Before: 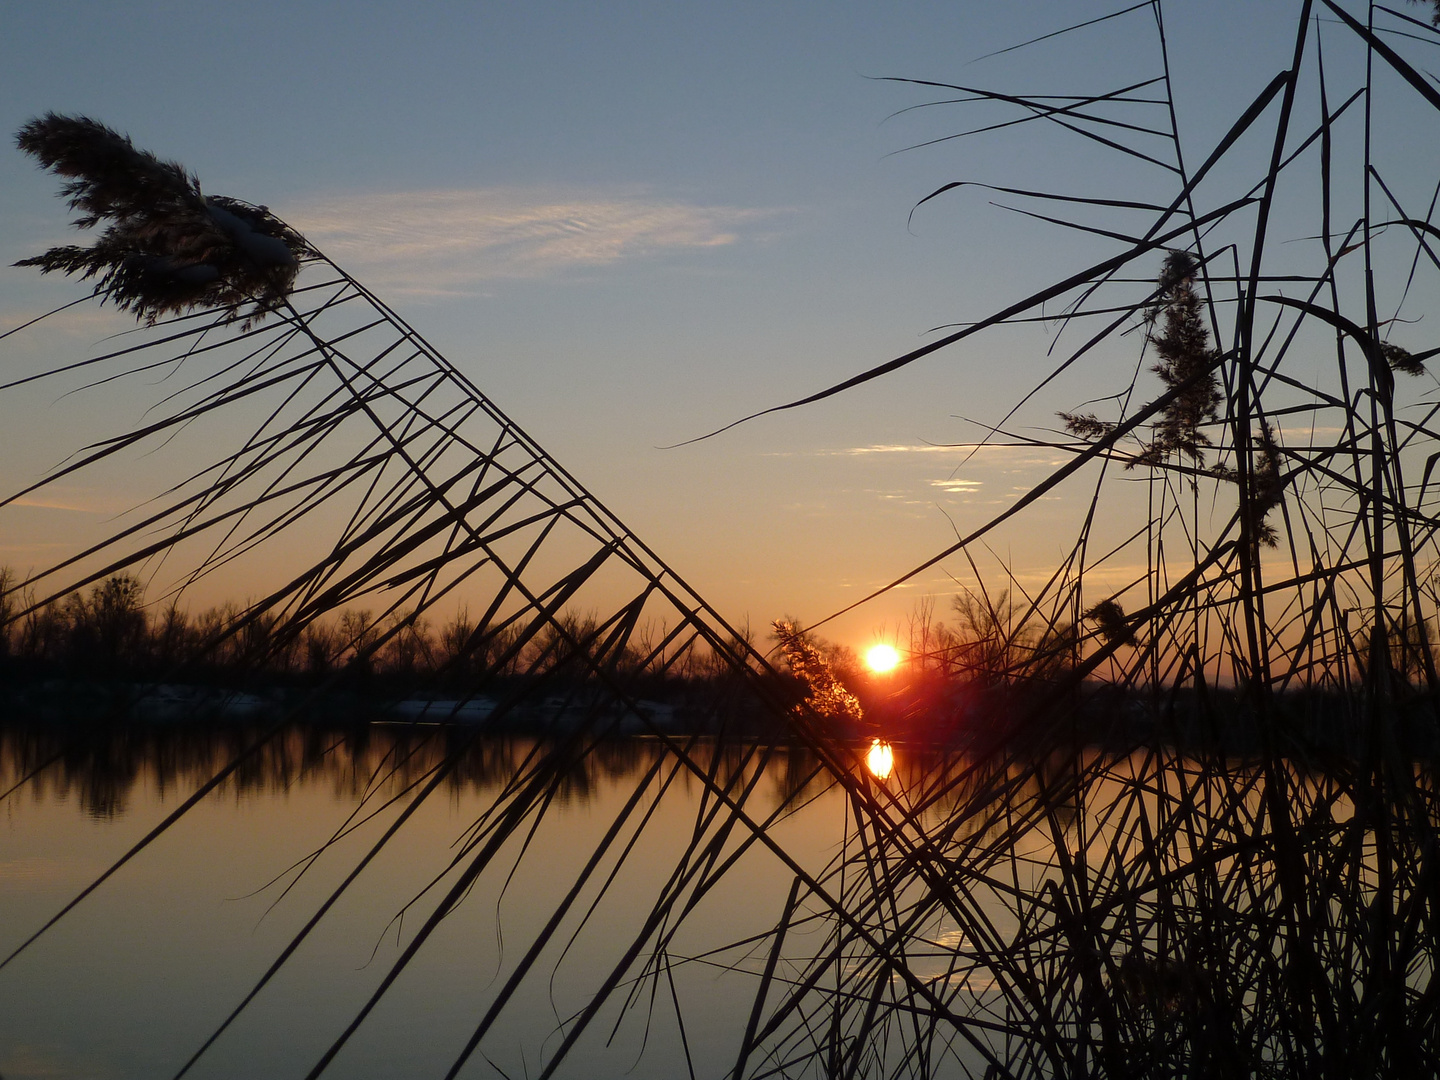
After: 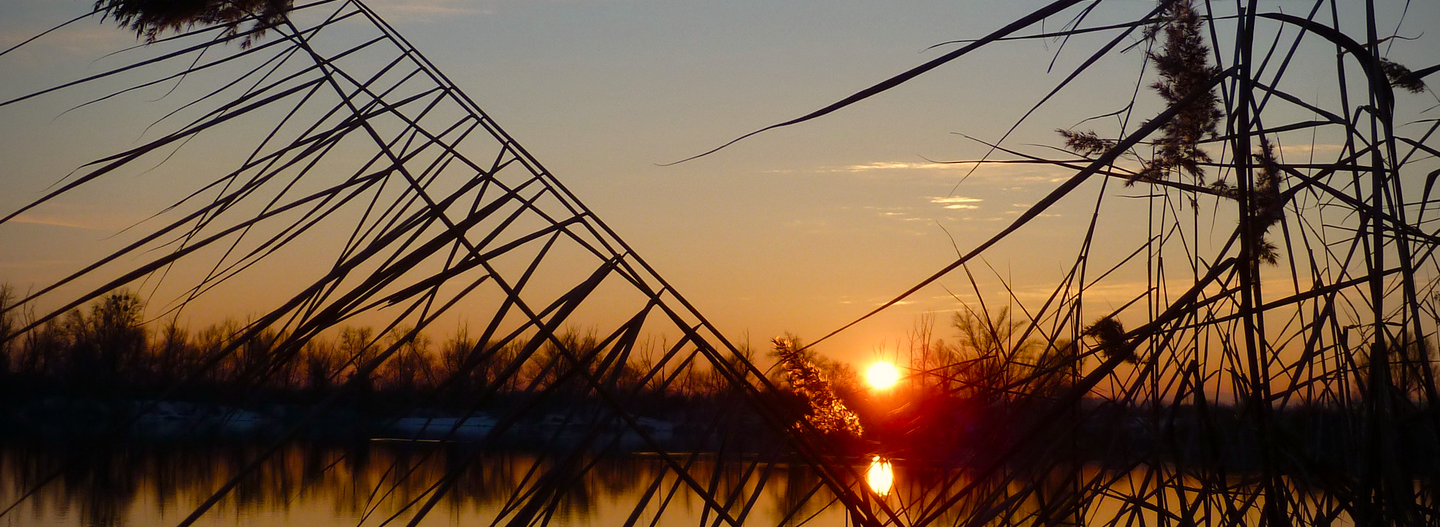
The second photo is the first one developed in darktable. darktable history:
crop and rotate: top 26.257%, bottom 24.919%
color balance rgb: shadows lift › chroma 2.995%, shadows lift › hue 281.11°, highlights gain › chroma 2.975%, highlights gain › hue 78.68°, perceptual saturation grading › global saturation 20%, perceptual saturation grading › highlights -25.685%, perceptual saturation grading › shadows 25.035%, global vibrance 25.168%
vignetting: fall-off radius 45.56%
